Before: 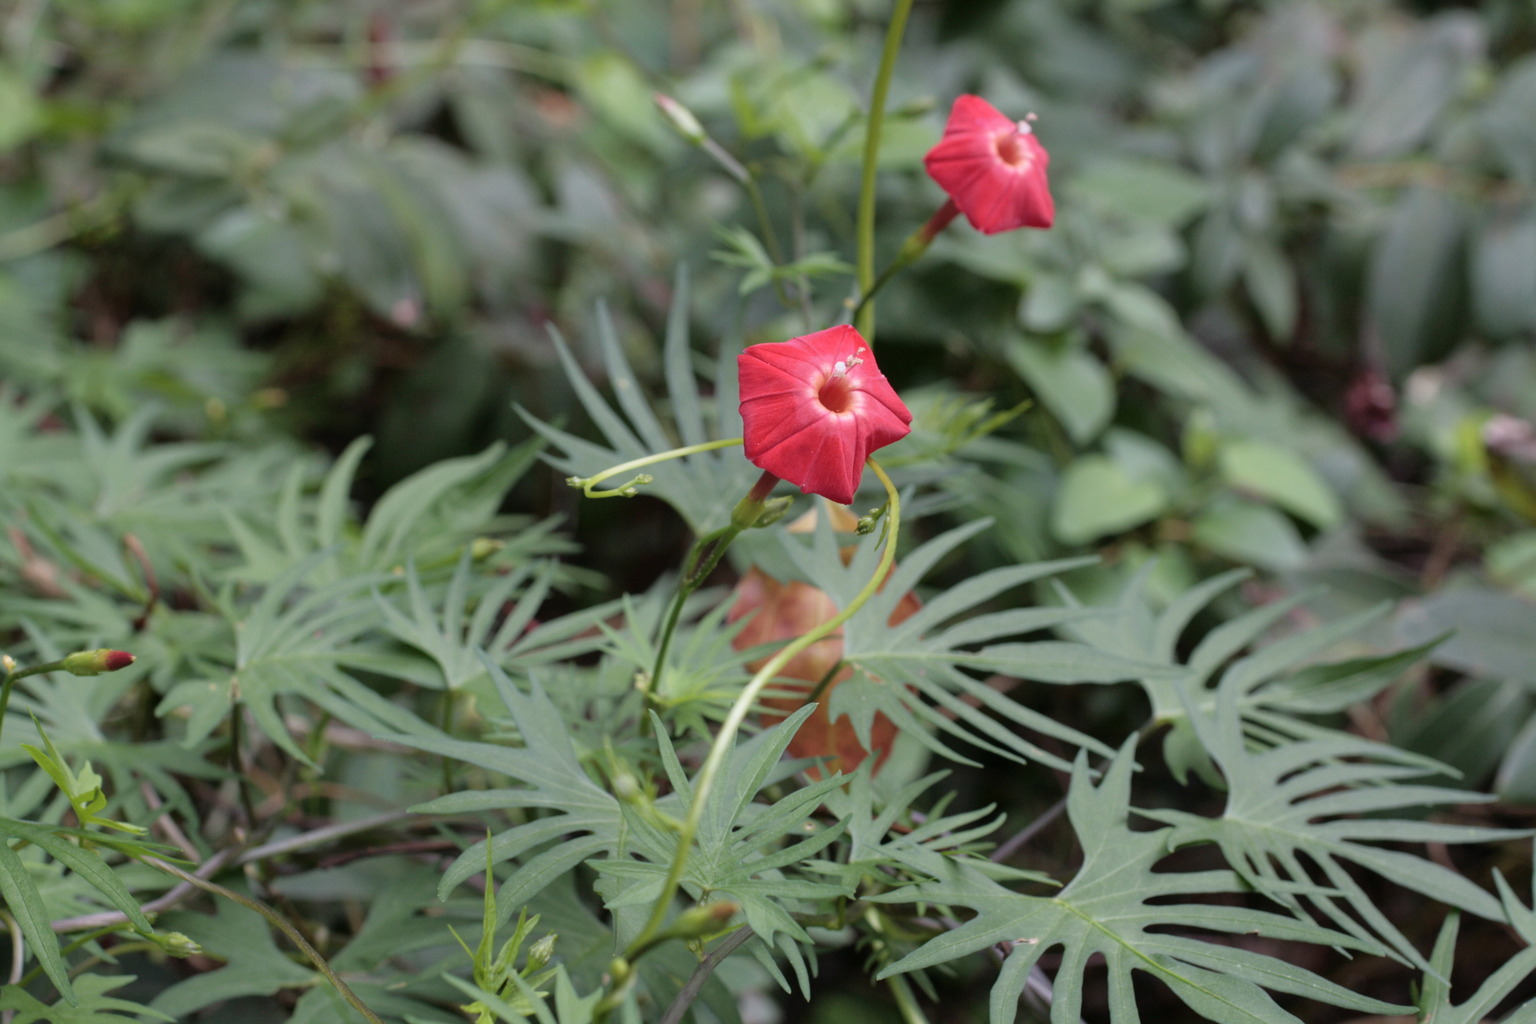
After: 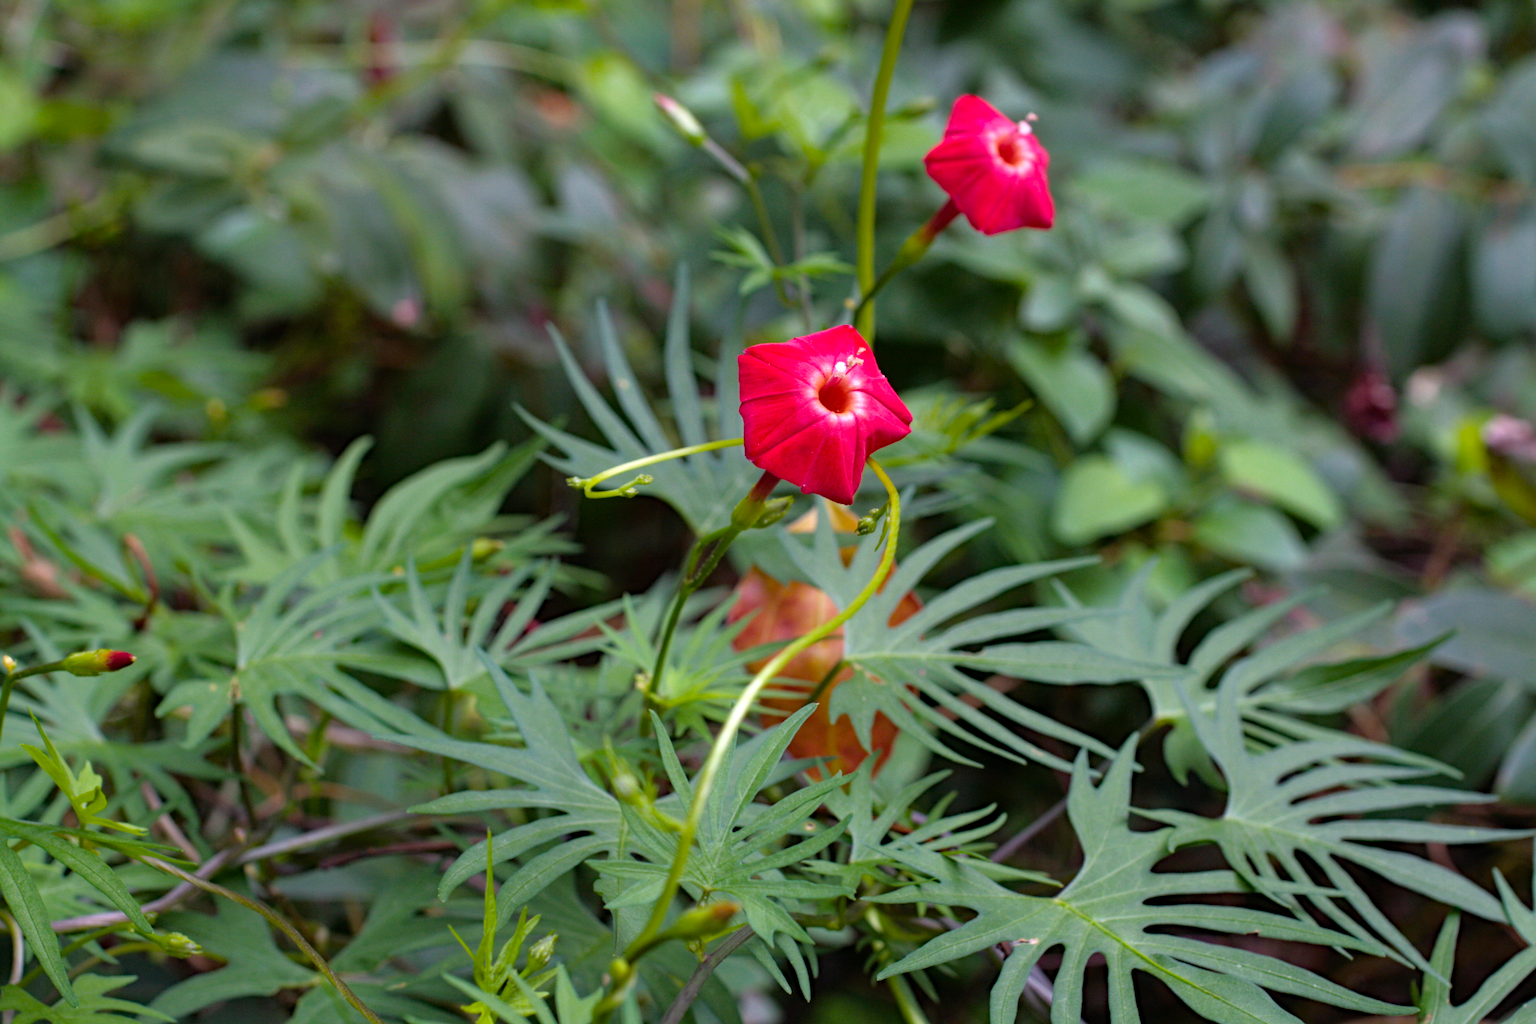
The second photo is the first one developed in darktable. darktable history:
color balance rgb: highlights gain › luminance 10.468%, perceptual saturation grading › global saturation 29.594%, global vibrance 18.986%
haze removal: strength 0.293, distance 0.248, compatibility mode true, adaptive false
